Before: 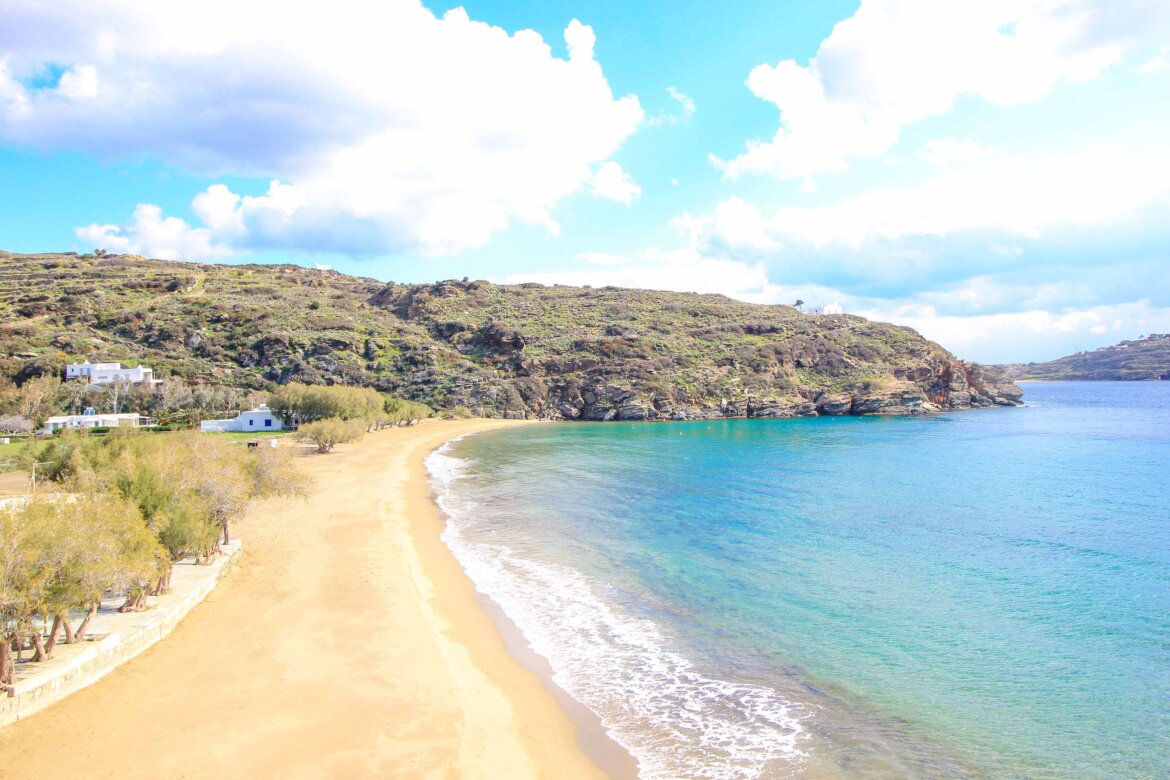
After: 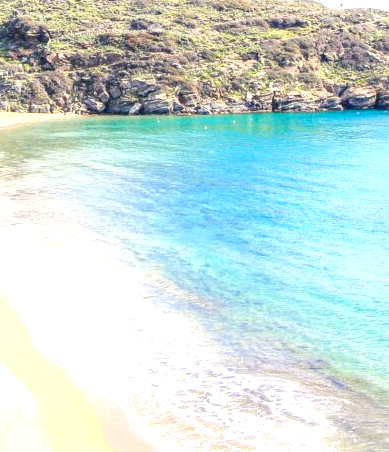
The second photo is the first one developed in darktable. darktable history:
color correction: highlights a* 0.194, highlights b* 2.65, shadows a* -1.02, shadows b* -4.3
tone equalizer: -8 EV -0.727 EV, -7 EV -0.679 EV, -6 EV -0.596 EV, -5 EV -0.384 EV, -3 EV 0.394 EV, -2 EV 0.6 EV, -1 EV 0.684 EV, +0 EV 0.763 EV
crop: left 40.68%, top 39.315%, right 26.016%, bottom 2.729%
local contrast: on, module defaults
